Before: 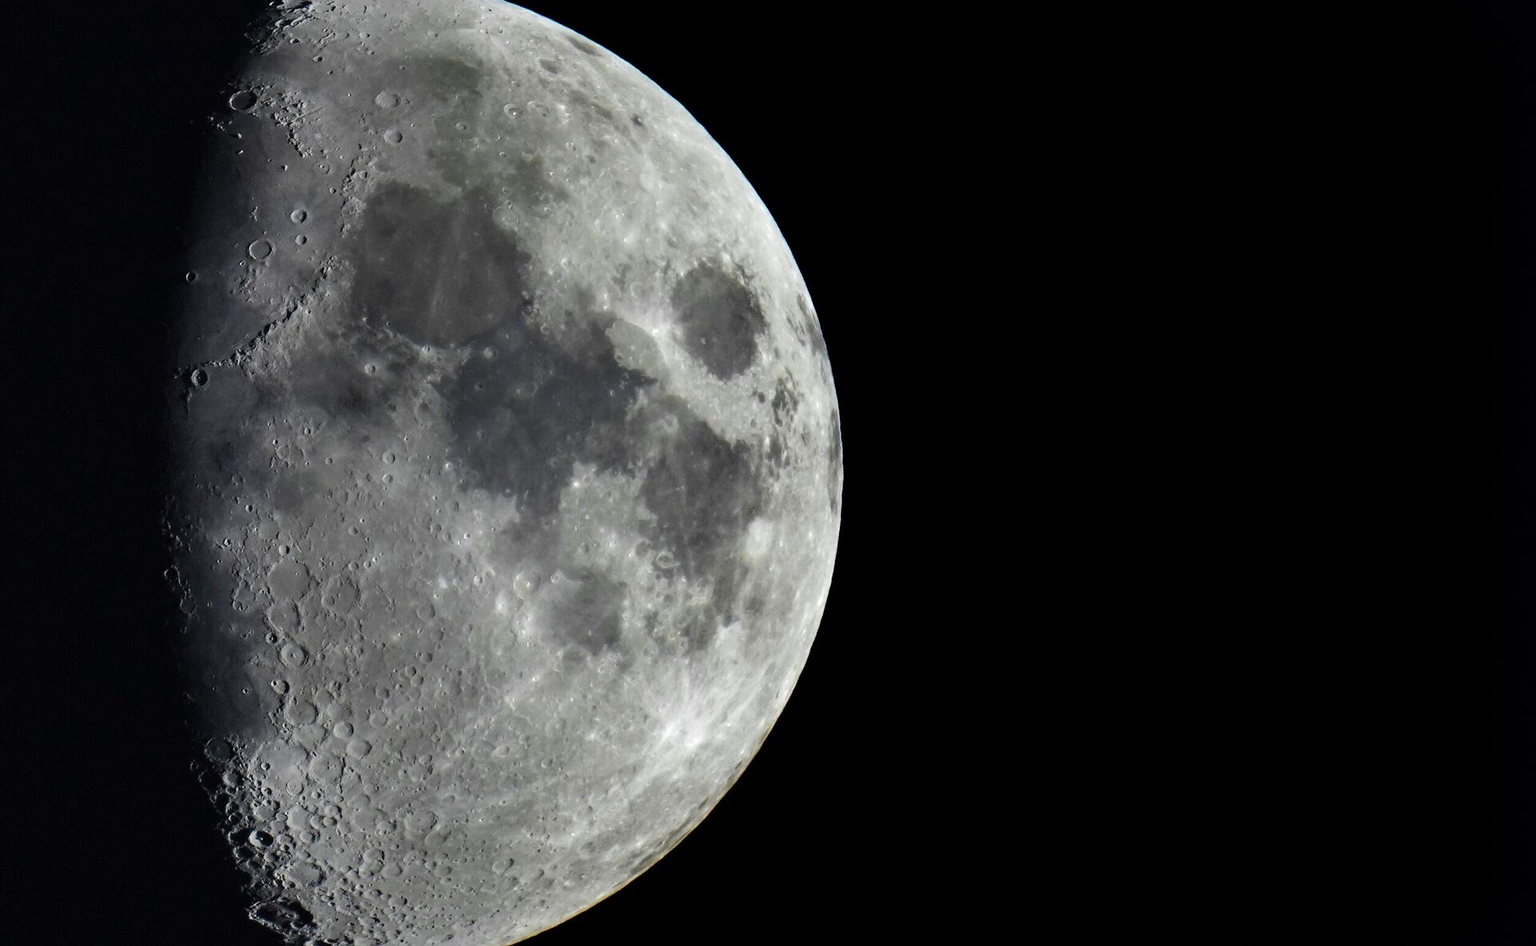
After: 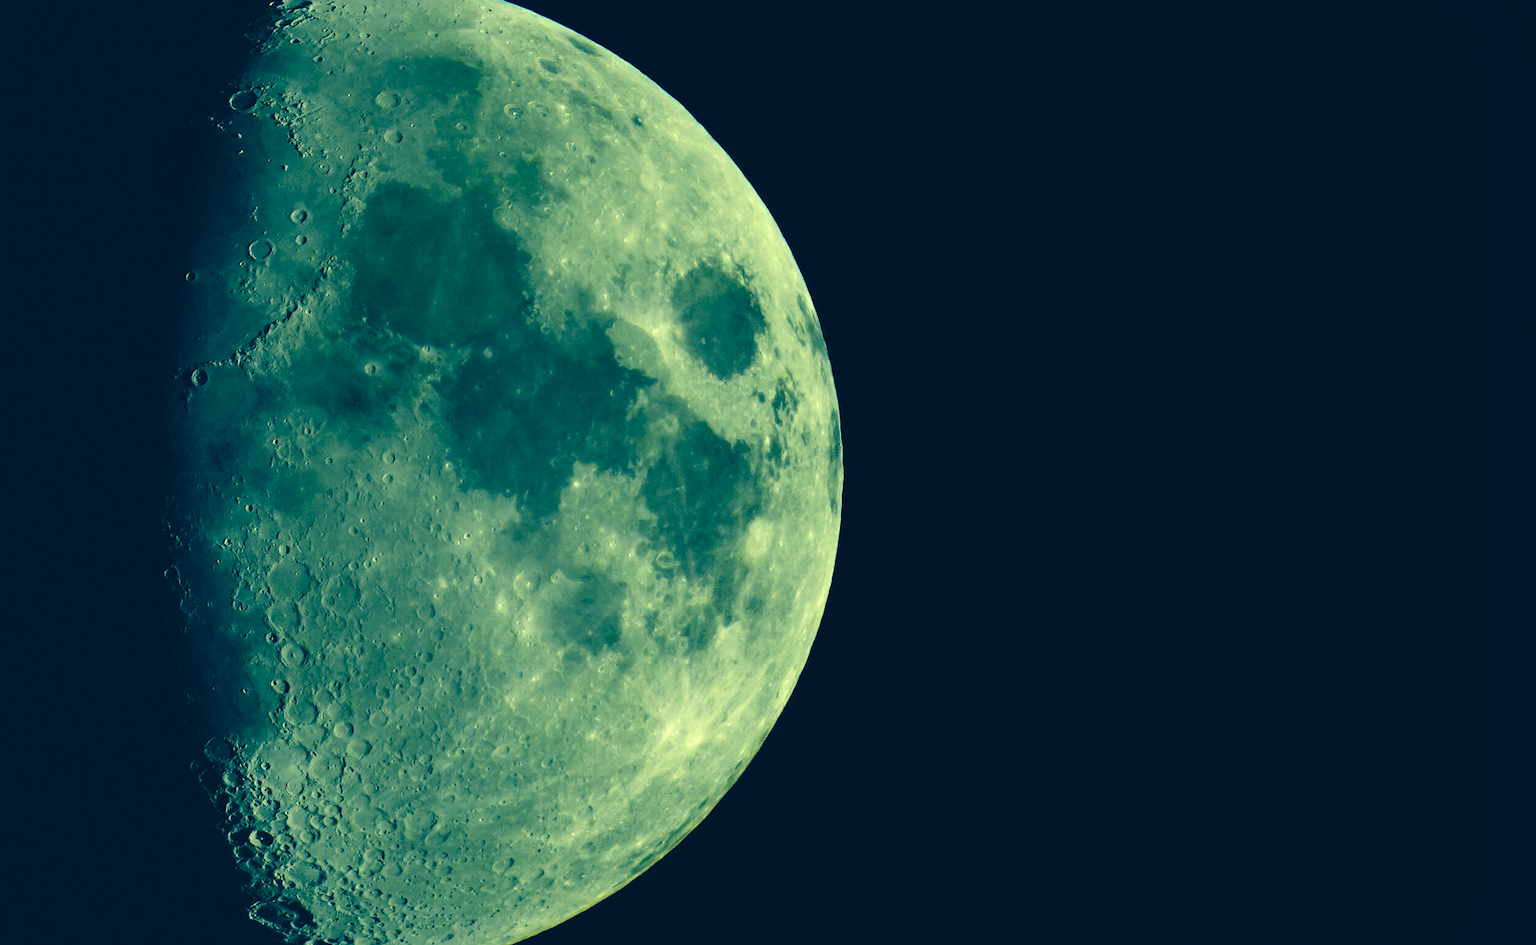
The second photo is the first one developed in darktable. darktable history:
tone equalizer: on, module defaults
color correction: highlights a* -15.15, highlights b* 39.8, shadows a* -39.66, shadows b* -26.34
